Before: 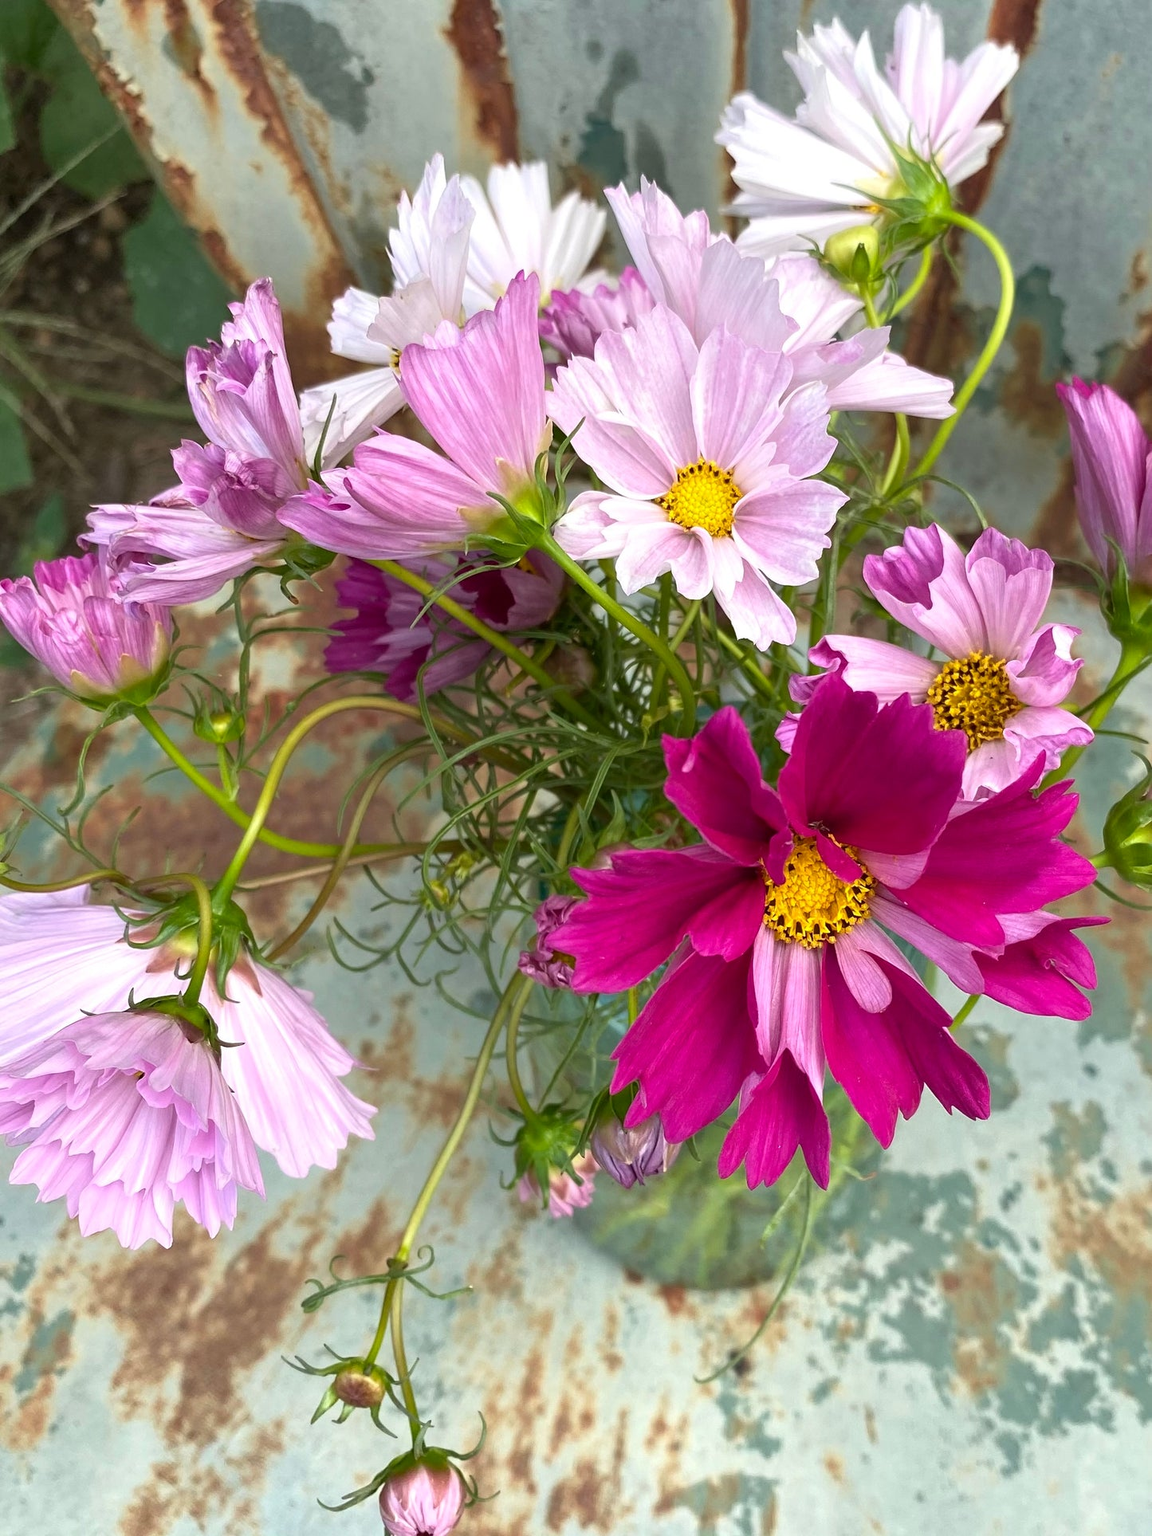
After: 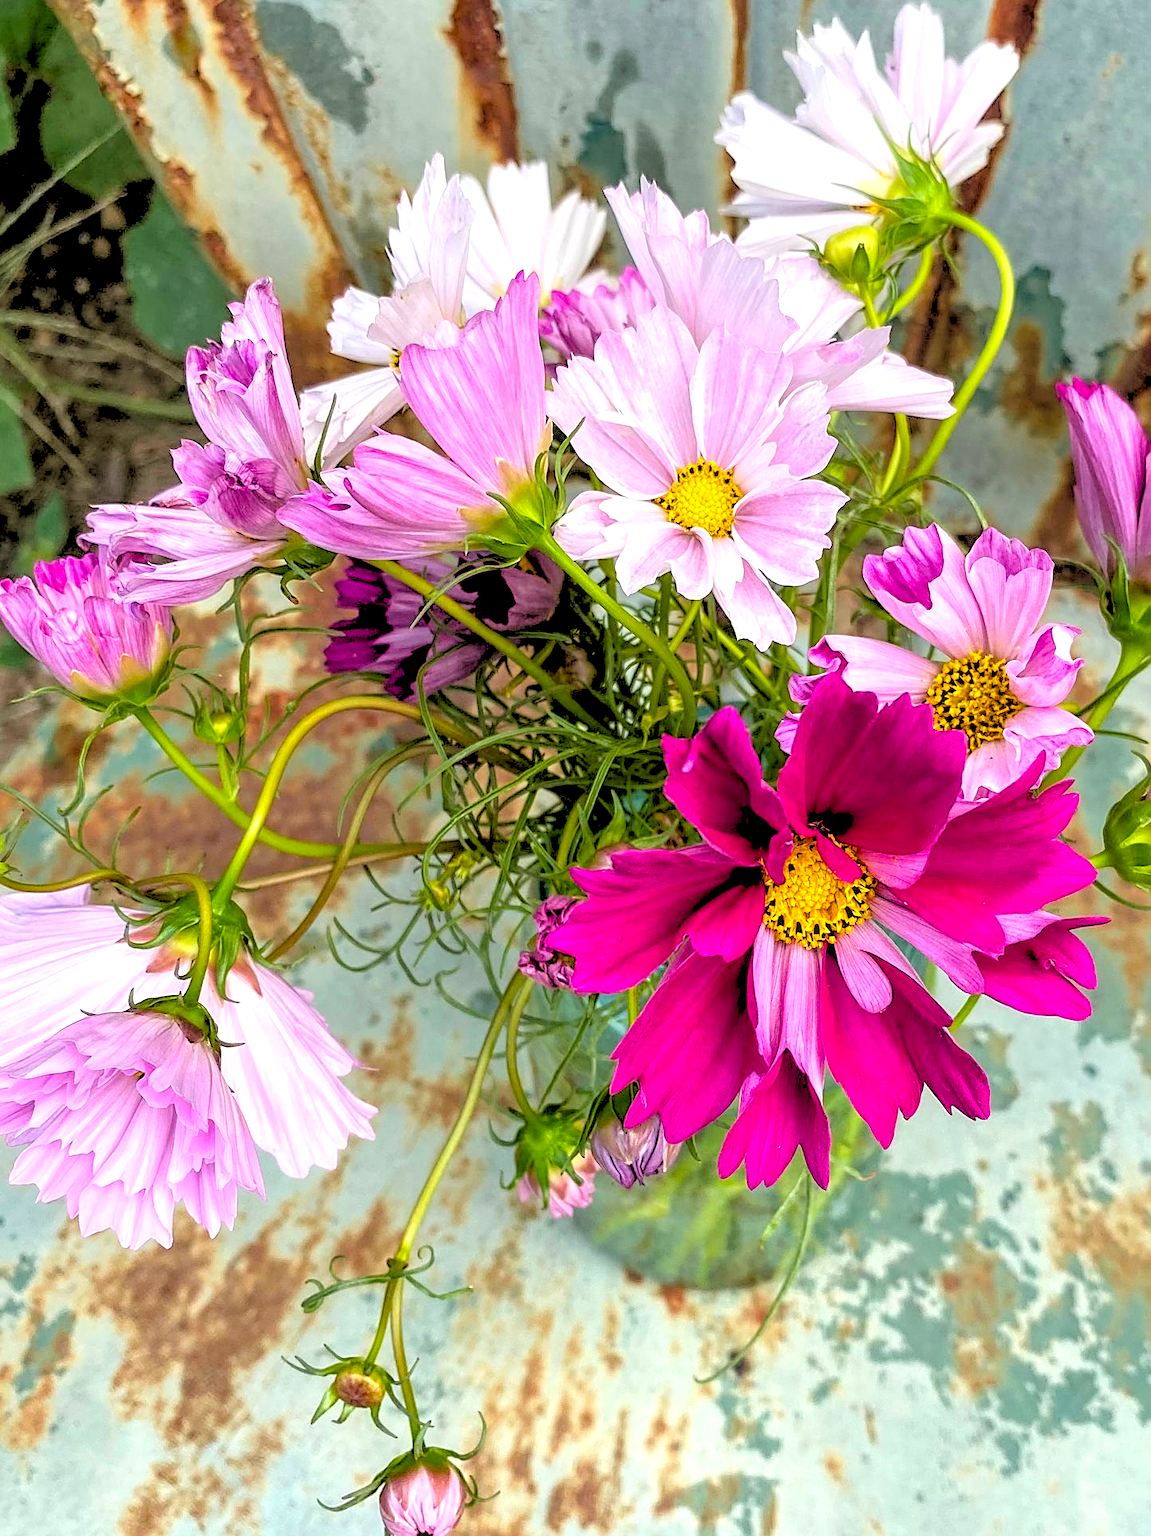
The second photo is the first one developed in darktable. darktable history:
rgb levels: levels [[0.027, 0.429, 0.996], [0, 0.5, 1], [0, 0.5, 1]]
color balance rgb: perceptual saturation grading › global saturation 30%, global vibrance 10%
local contrast: highlights 61%, detail 143%, midtone range 0.428
sharpen: on, module defaults
